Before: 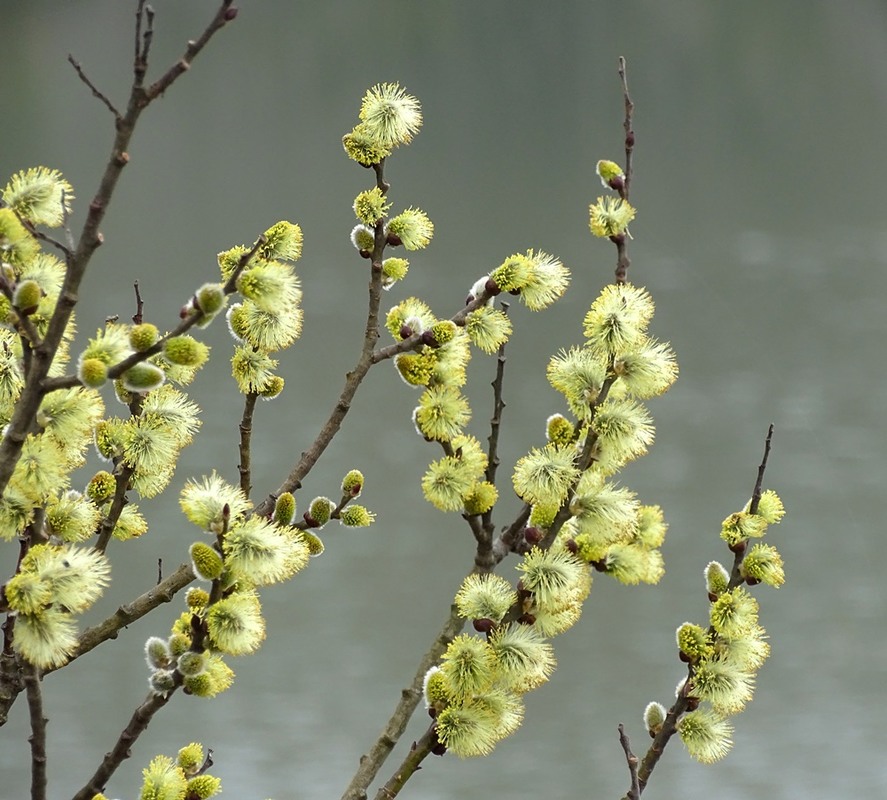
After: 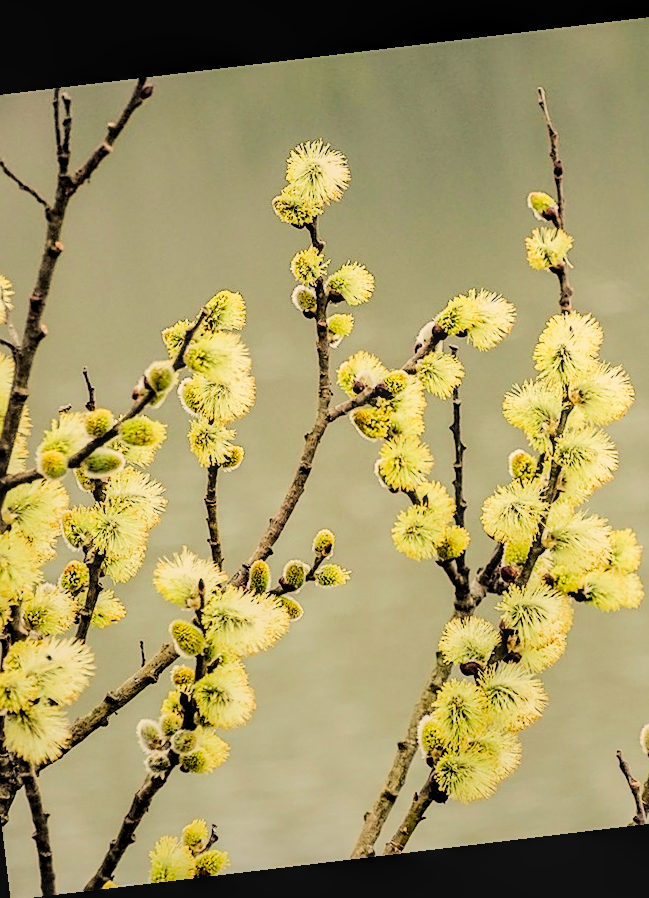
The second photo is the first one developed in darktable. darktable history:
tone curve: curves: ch0 [(0, 0) (0.004, 0) (0.133, 0.071) (0.341, 0.453) (0.839, 0.922) (1, 1)], color space Lab, linked channels, preserve colors none
exposure: exposure 0.161 EV, compensate highlight preservation false
sharpen: on, module defaults
white balance: red 1.123, blue 0.83
filmic rgb: black relative exposure -6.98 EV, white relative exposure 5.63 EV, hardness 2.86
crop and rotate: left 8.786%, right 24.548%
rotate and perspective: rotation -6.83°, automatic cropping off
local contrast: highlights 25%, detail 130%
